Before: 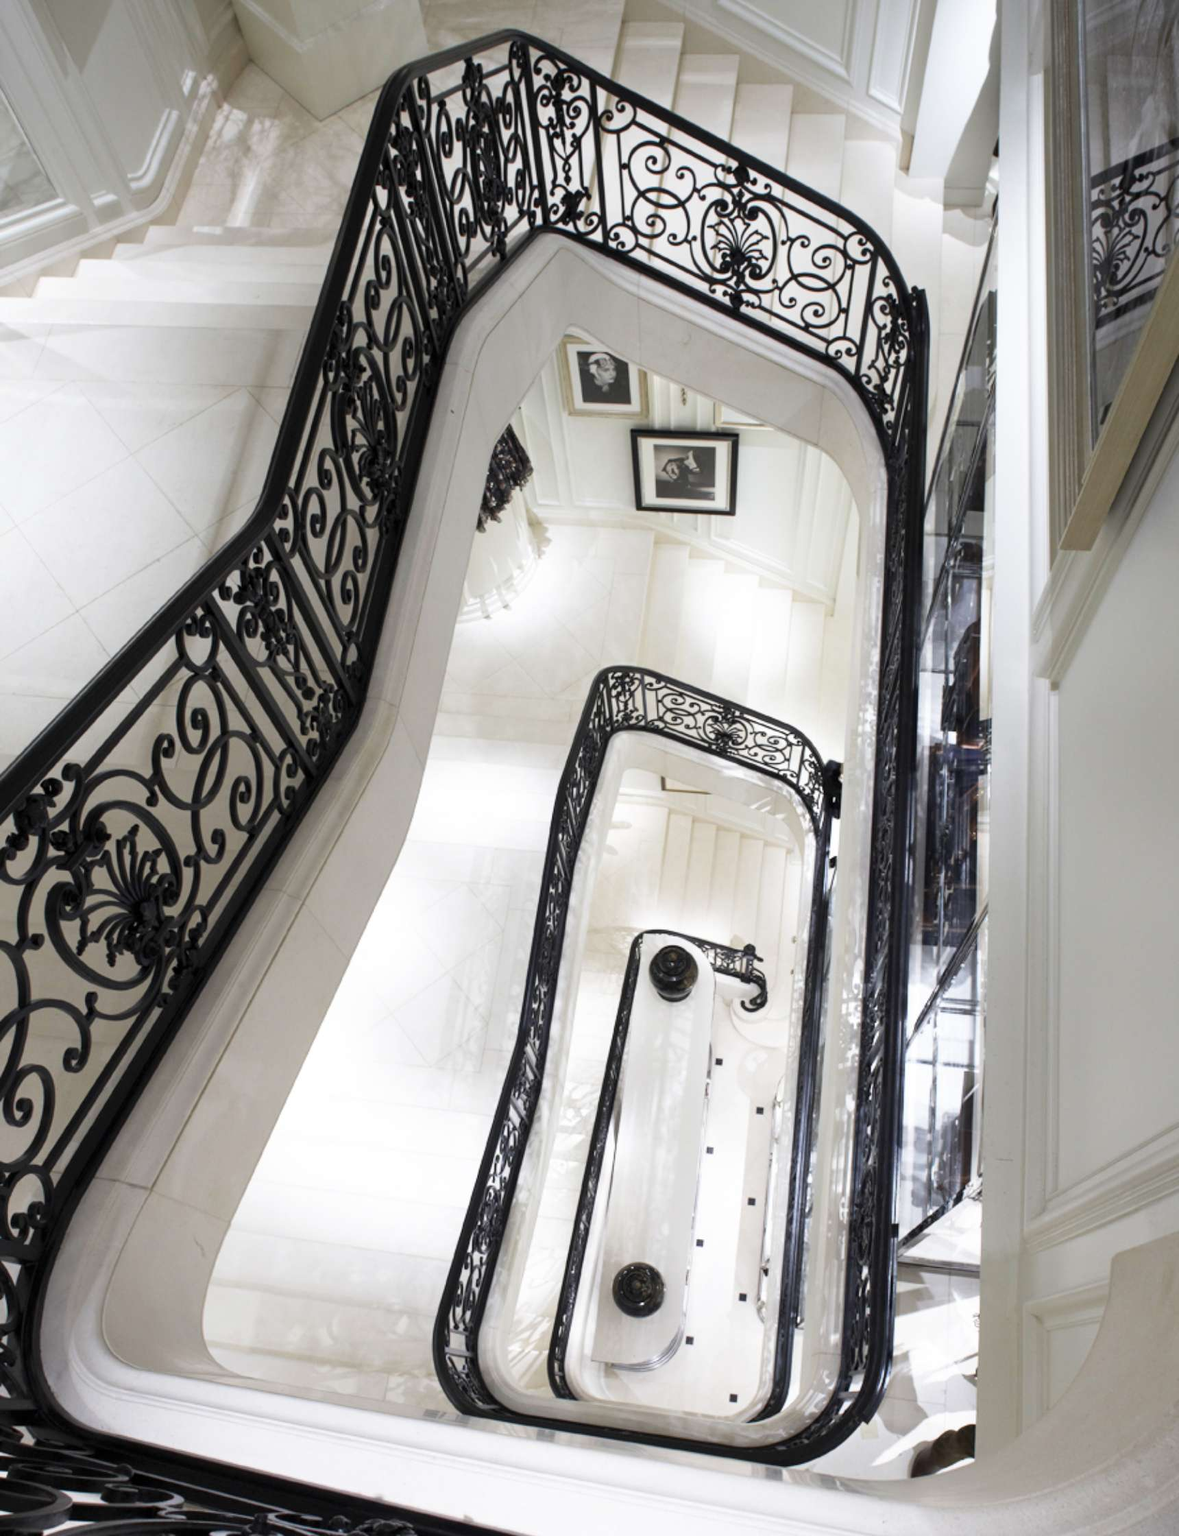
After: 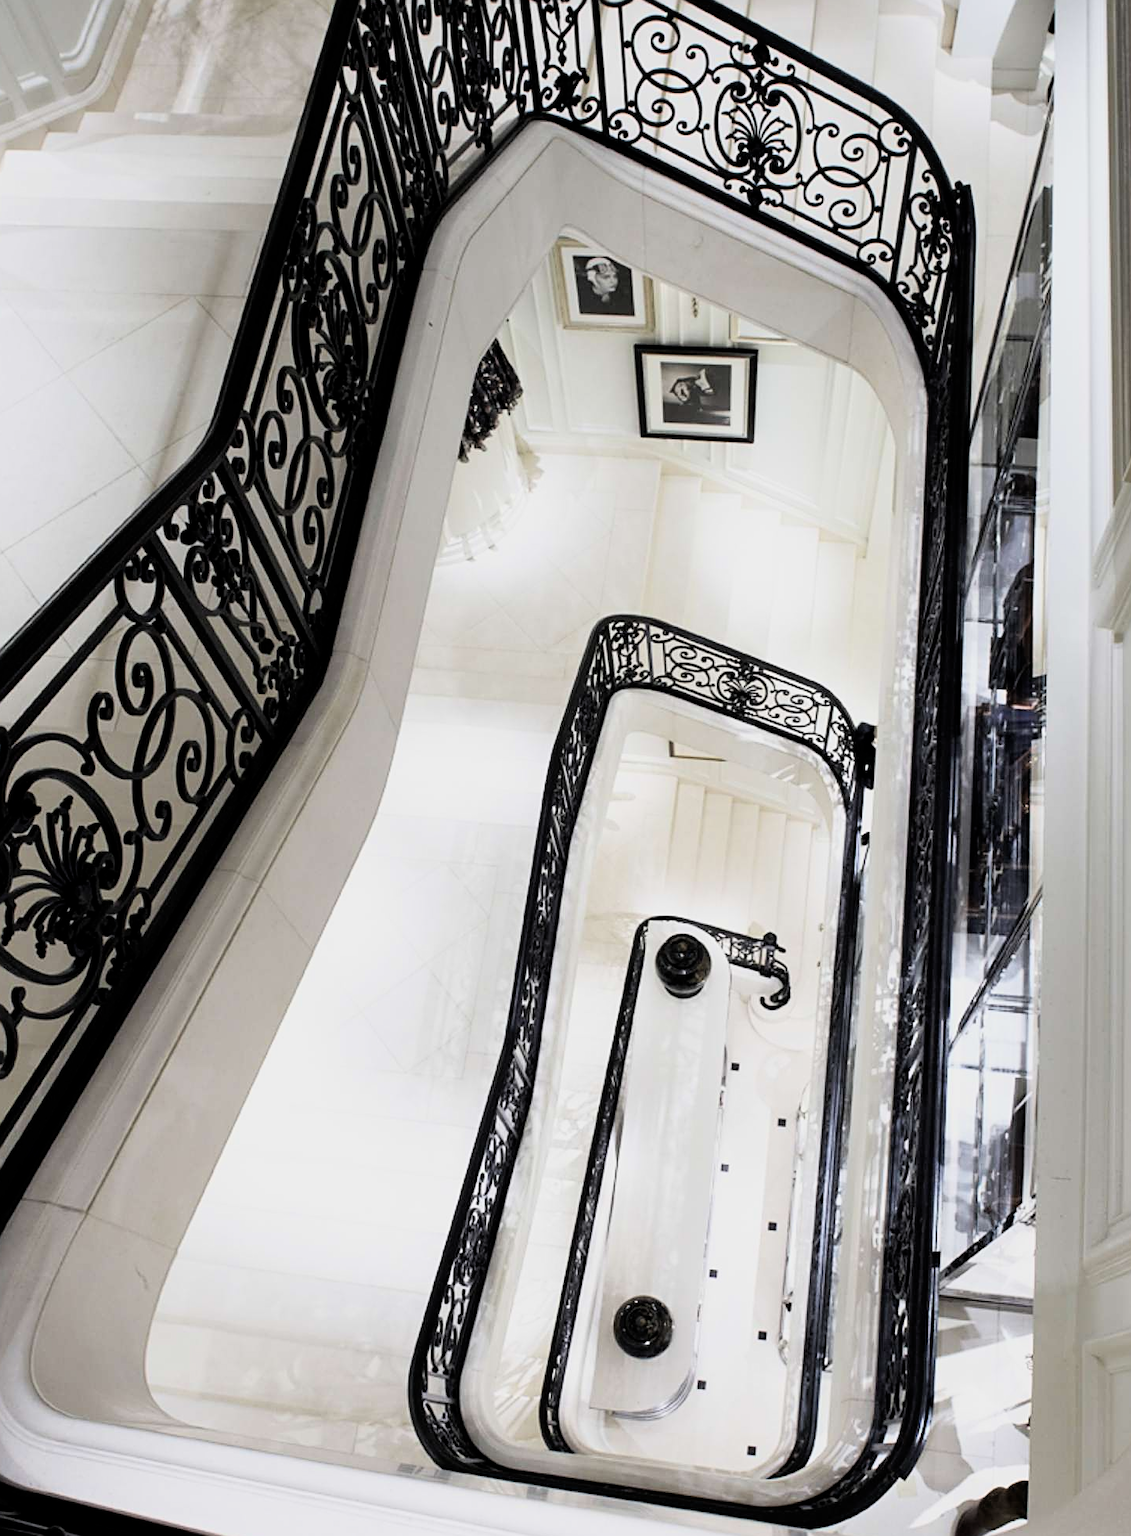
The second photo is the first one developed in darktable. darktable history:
crop: left 6.451%, top 8.33%, right 9.526%, bottom 4.08%
sharpen: amount 0.545
filmic rgb: middle gray luminance 12.53%, black relative exposure -10.19 EV, white relative exposure 3.47 EV, threshold 2.99 EV, target black luminance 0%, hardness 5.8, latitude 45.11%, contrast 1.223, highlights saturation mix 4.62%, shadows ↔ highlights balance 26.48%, color science v6 (2022), enable highlight reconstruction true
